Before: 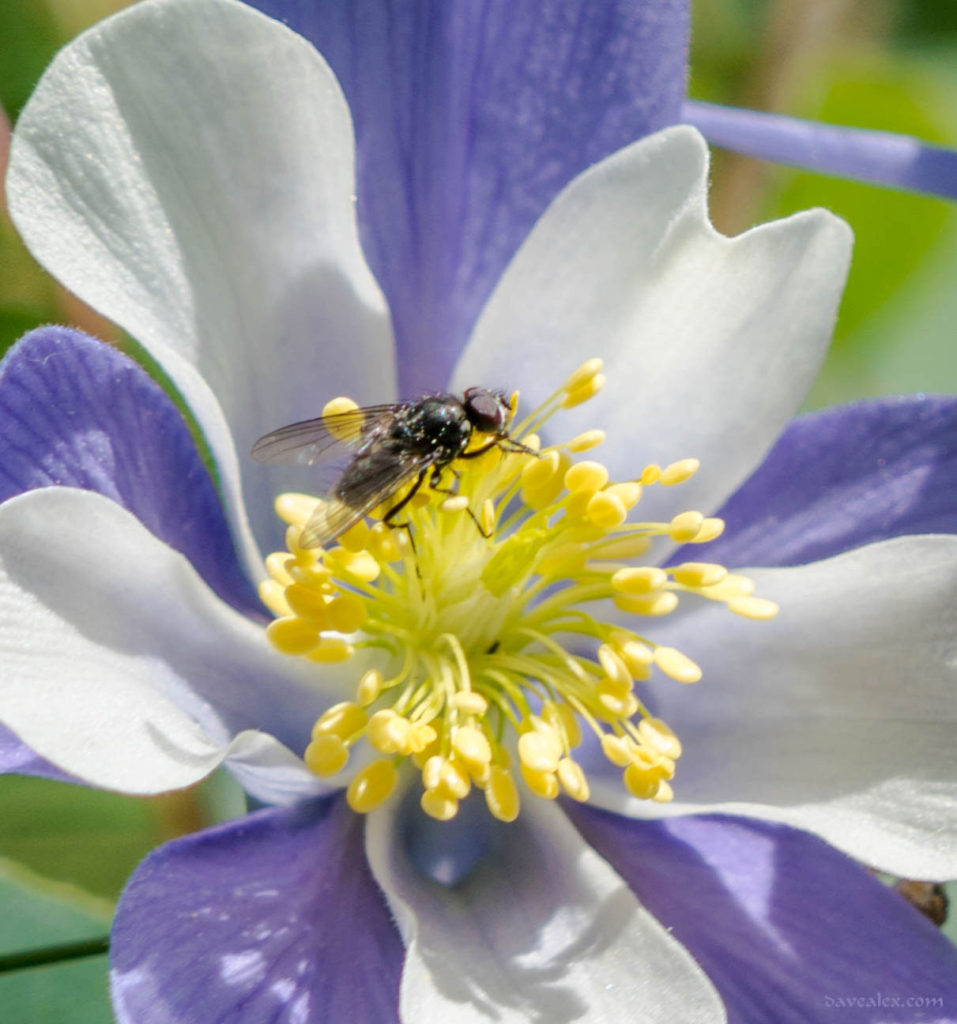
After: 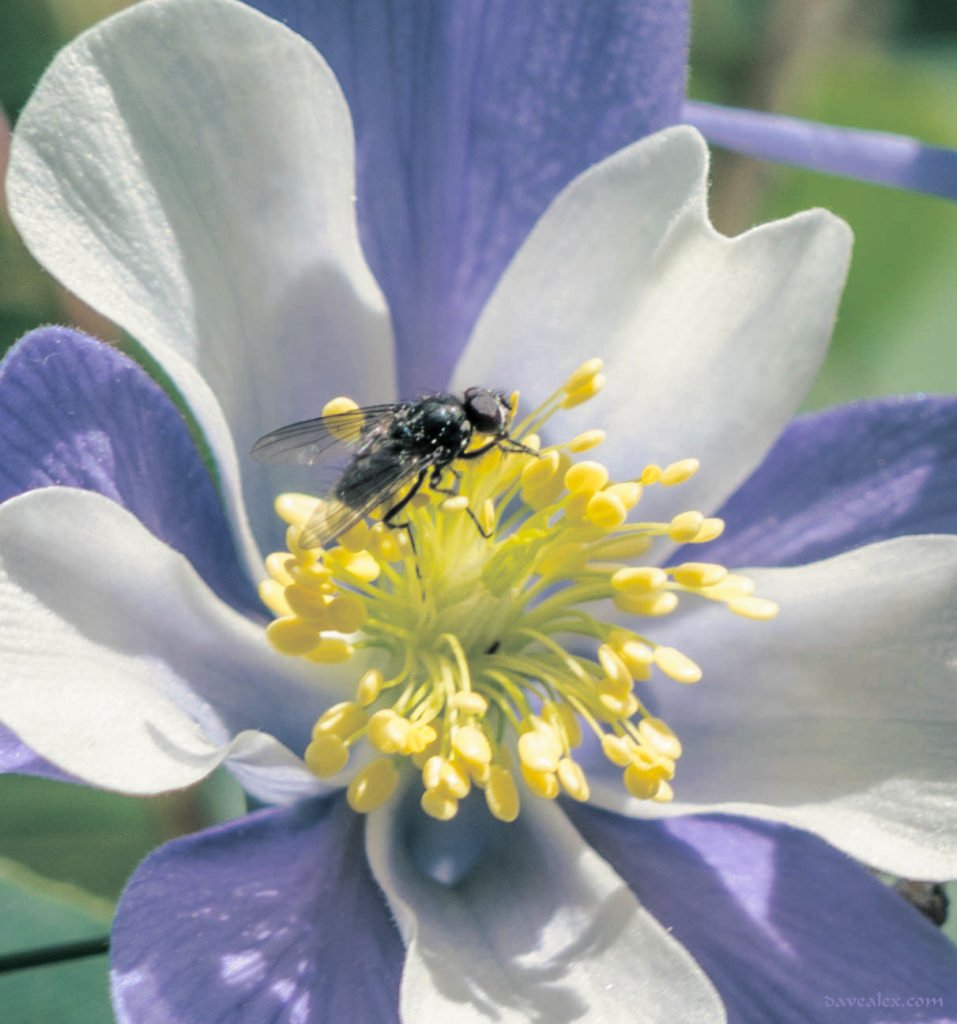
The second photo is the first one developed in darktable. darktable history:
split-toning: shadows › hue 205.2°, shadows › saturation 0.29, highlights › hue 50.4°, highlights › saturation 0.38, balance -49.9
exposure: compensate highlight preservation false
